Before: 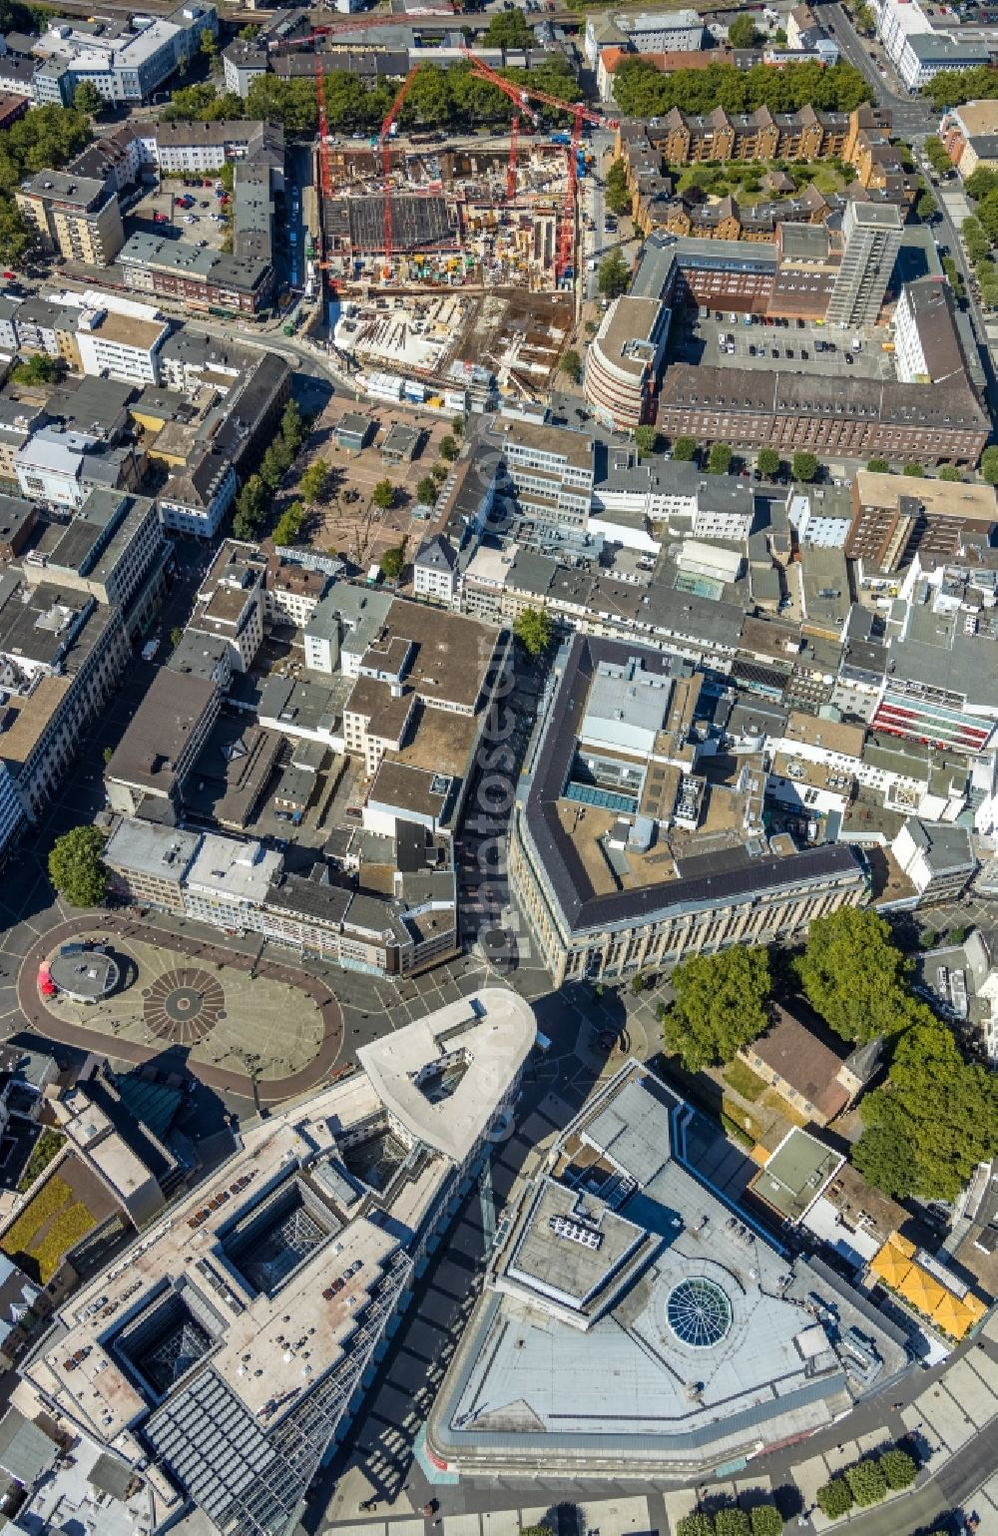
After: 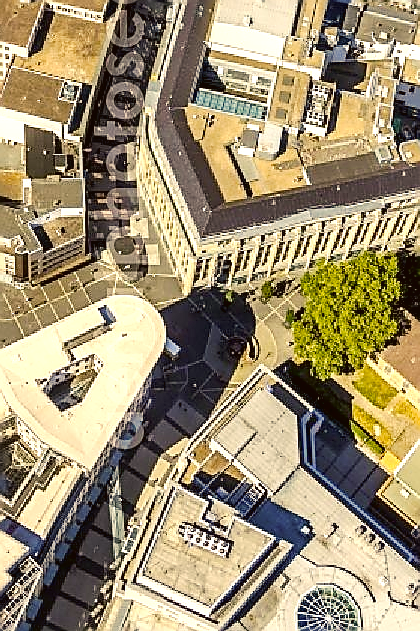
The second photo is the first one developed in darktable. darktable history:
color calibration: output R [1.063, -0.012, -0.003, 0], output B [-0.079, 0.047, 1, 0], x 0.371, y 0.377, temperature 4288.1 K
exposure: exposure 0.731 EV, compensate highlight preservation false
tone curve: curves: ch0 [(0, 0.013) (0.054, 0.018) (0.205, 0.191) (0.289, 0.292) (0.39, 0.424) (0.493, 0.551) (0.666, 0.743) (0.795, 0.841) (1, 0.998)]; ch1 [(0, 0) (0.385, 0.343) (0.439, 0.415) (0.494, 0.495) (0.501, 0.501) (0.51, 0.509) (0.548, 0.554) (0.586, 0.614) (0.66, 0.706) (0.783, 0.804) (1, 1)]; ch2 [(0, 0) (0.304, 0.31) (0.403, 0.399) (0.441, 0.428) (0.47, 0.469) (0.498, 0.496) (0.524, 0.538) (0.566, 0.579) (0.633, 0.665) (0.7, 0.711) (1, 1)], preserve colors none
color correction: highlights a* 0.083, highlights b* 29.37, shadows a* -0.235, shadows b* 21.04
sharpen: radius 1.425, amount 1.258, threshold 0.642
crop: left 37.298%, top 45.212%, right 20.648%, bottom 13.725%
